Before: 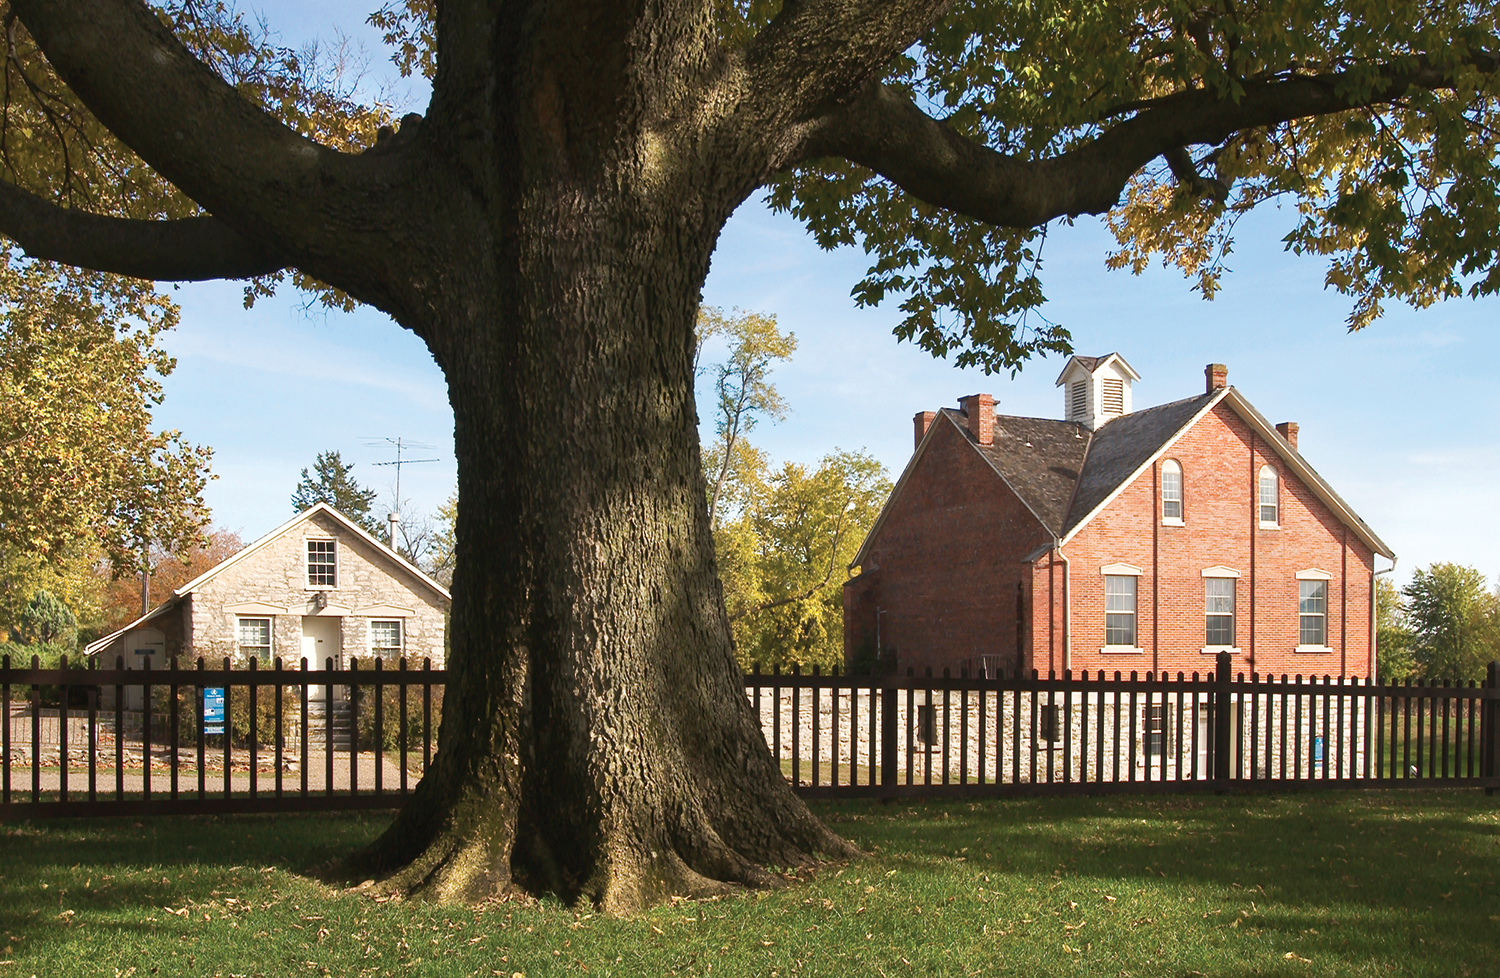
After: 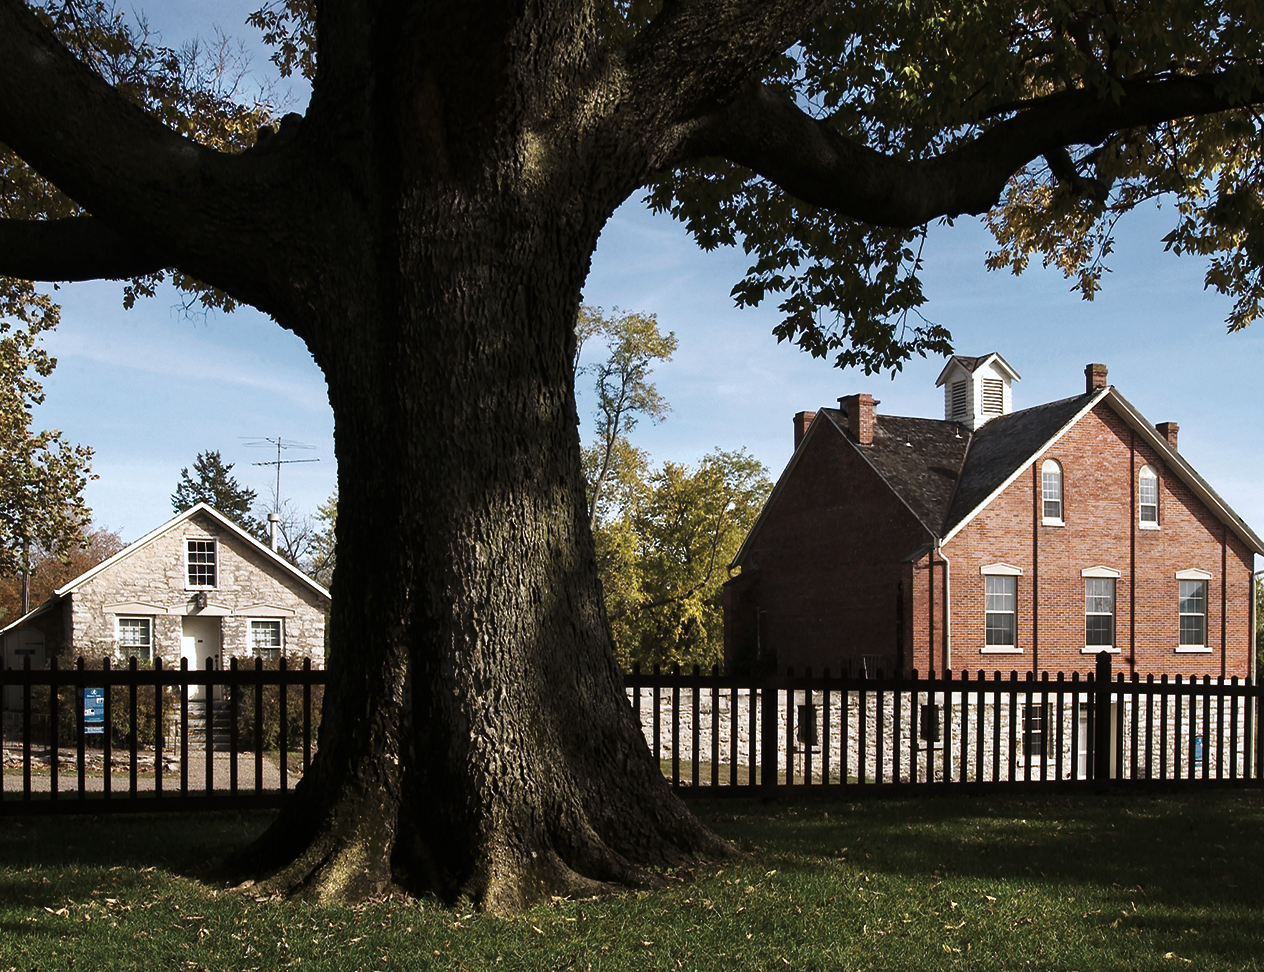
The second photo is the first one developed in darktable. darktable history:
white balance: red 0.983, blue 1.036
crop: left 8.026%, right 7.374%
levels: levels [0, 0.618, 1]
